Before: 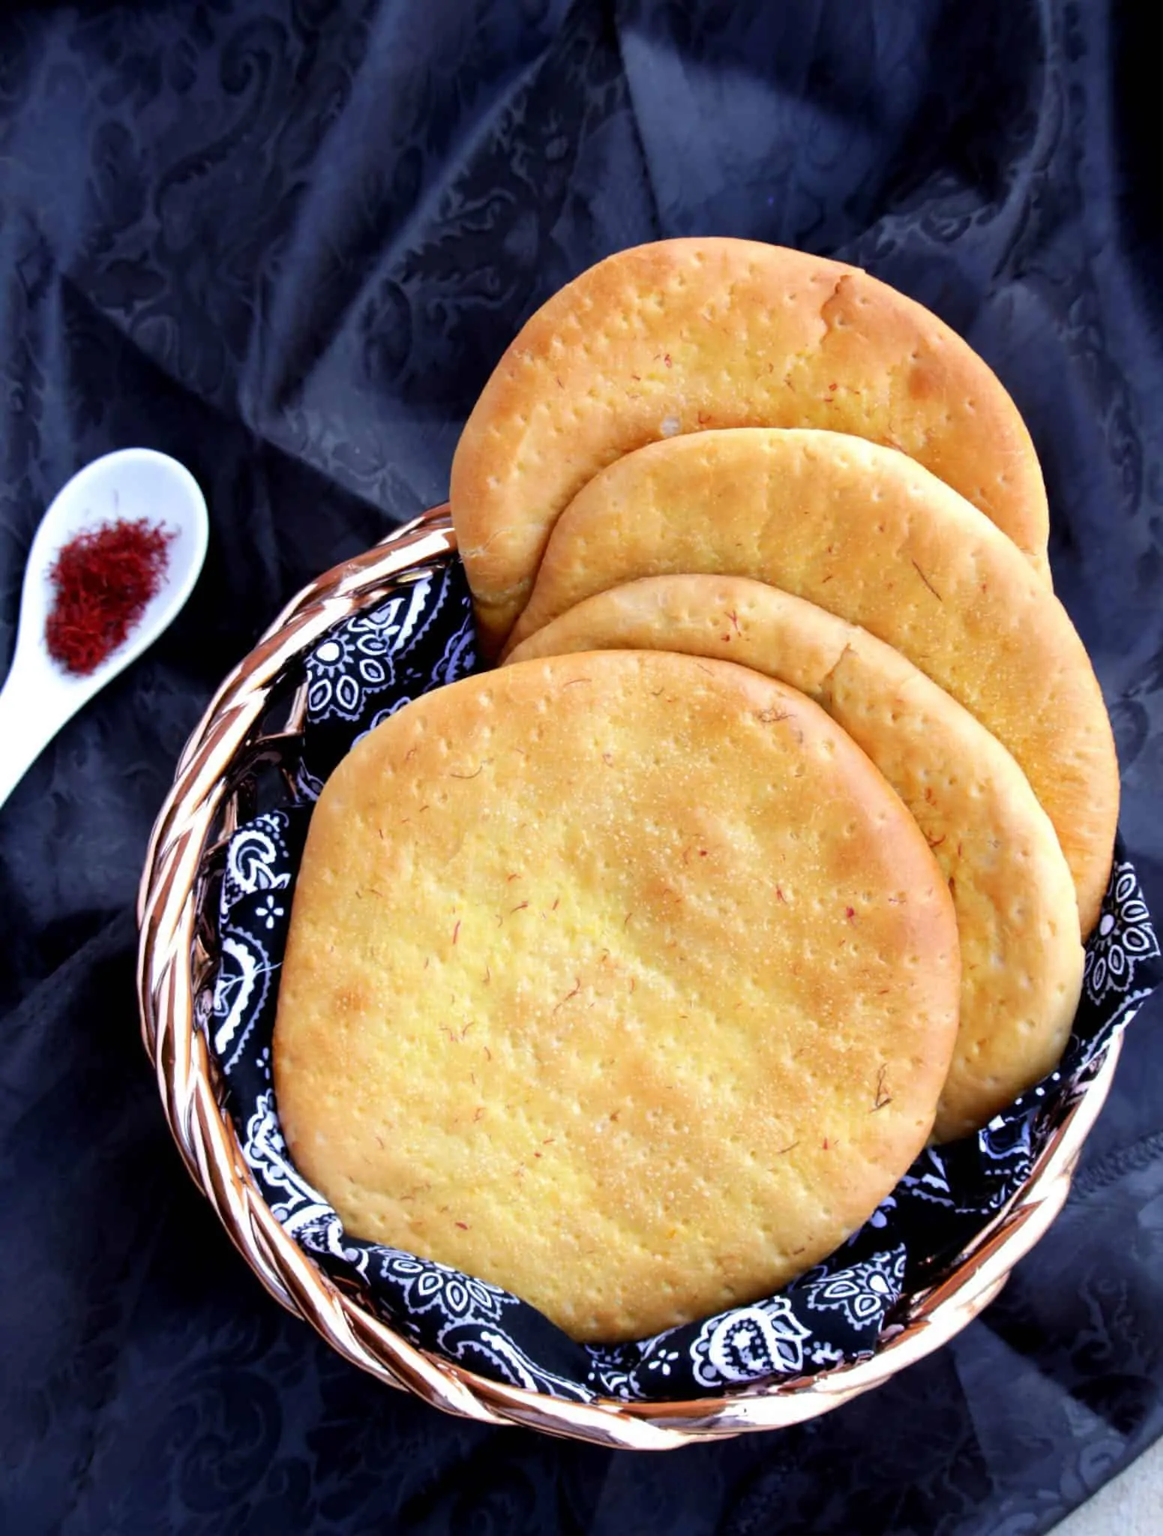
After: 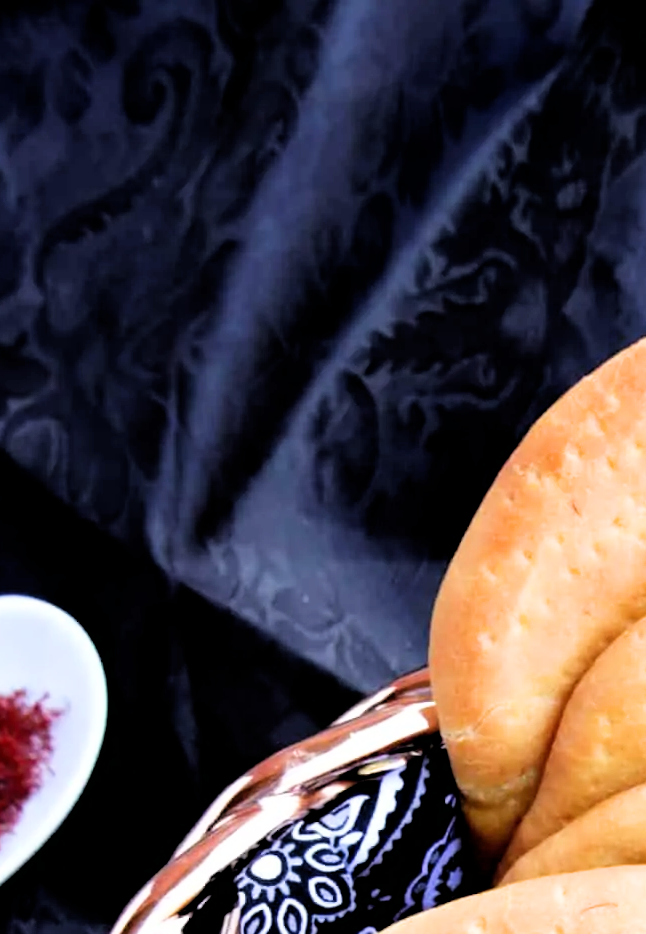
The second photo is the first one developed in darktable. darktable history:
crop and rotate: left 11.087%, top 0.111%, right 47.211%, bottom 54.283%
exposure: black level correction 0, exposure 0.697 EV, compensate exposure bias true, compensate highlight preservation false
filmic rgb: black relative exposure -3.92 EV, white relative exposure 3.15 EV, threshold 5.99 EV, hardness 2.87, iterations of high-quality reconstruction 0, enable highlight reconstruction true
